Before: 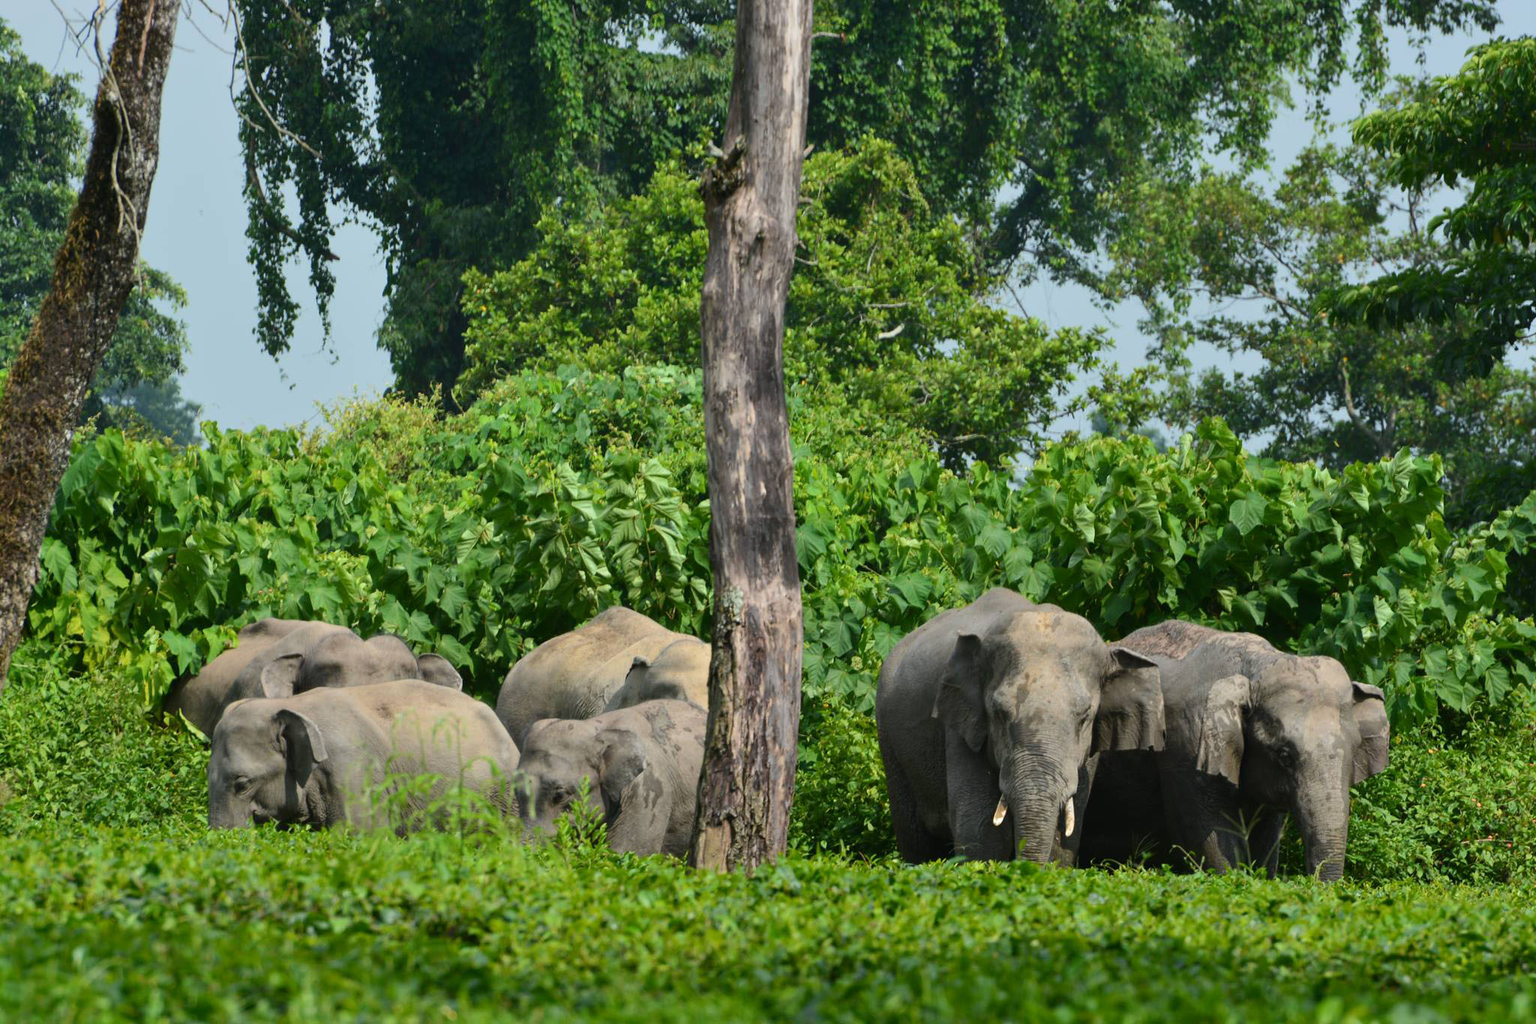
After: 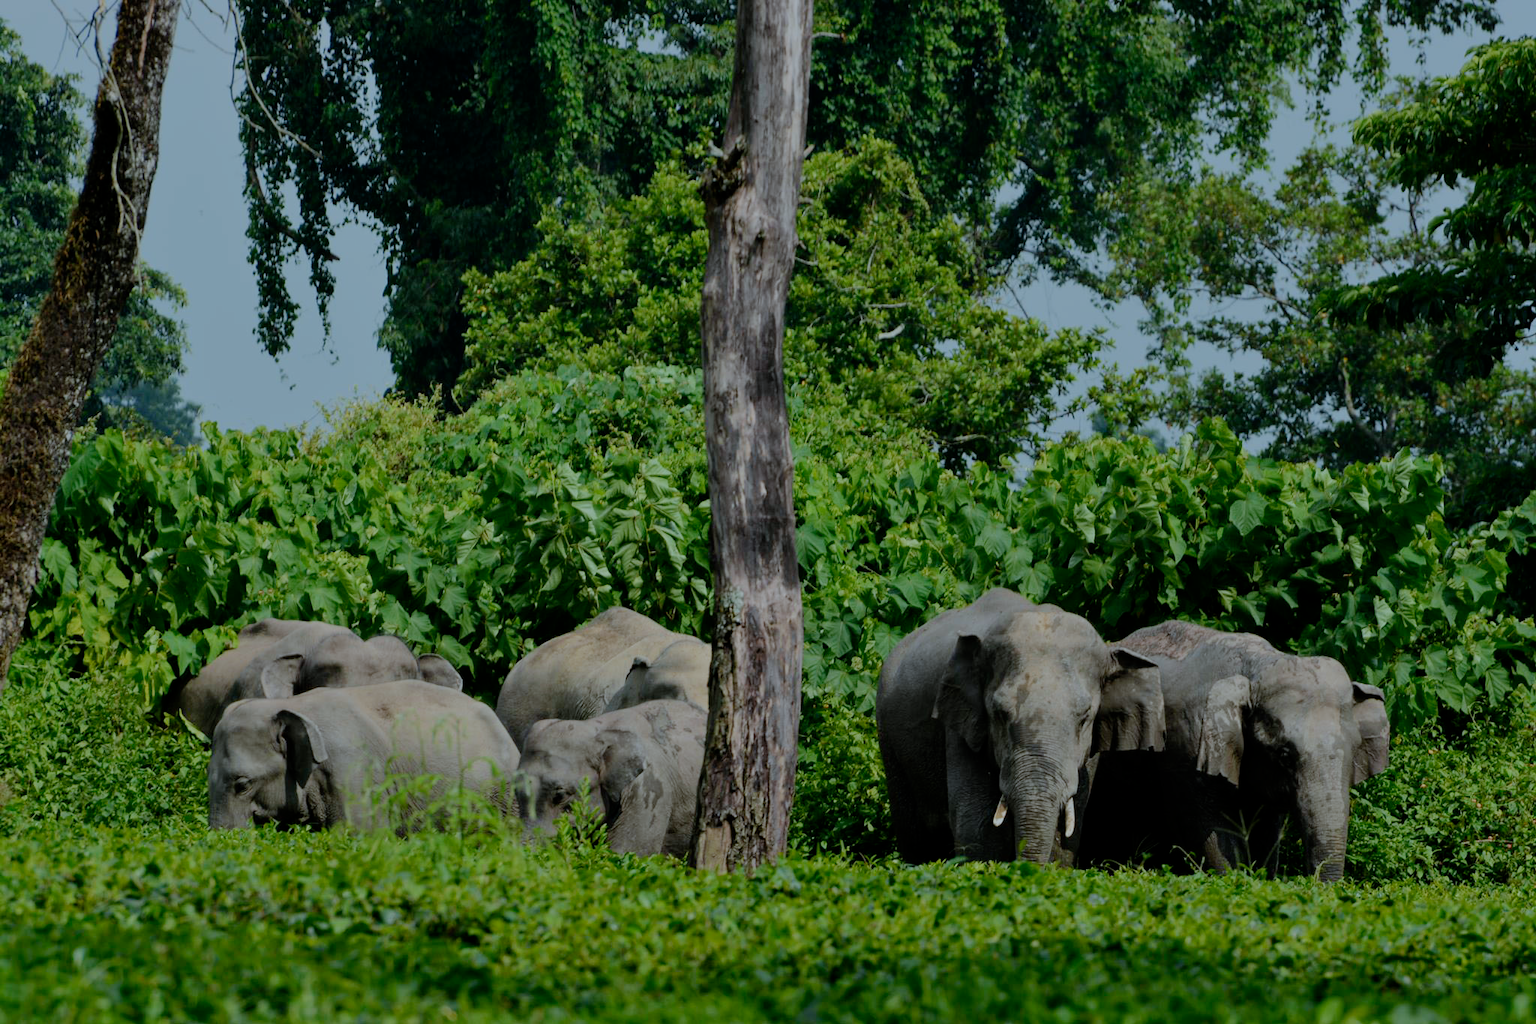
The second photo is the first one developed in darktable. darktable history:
filmic rgb: middle gray luminance 30%, black relative exposure -9 EV, white relative exposure 7 EV, threshold 6 EV, target black luminance 0%, hardness 2.94, latitude 2.04%, contrast 0.963, highlights saturation mix 5%, shadows ↔ highlights balance 12.16%, add noise in highlights 0, preserve chrominance no, color science v3 (2019), use custom middle-gray values true, iterations of high-quality reconstruction 0, contrast in highlights soft, enable highlight reconstruction true
color correction: highlights a* -4.18, highlights b* -10.81
